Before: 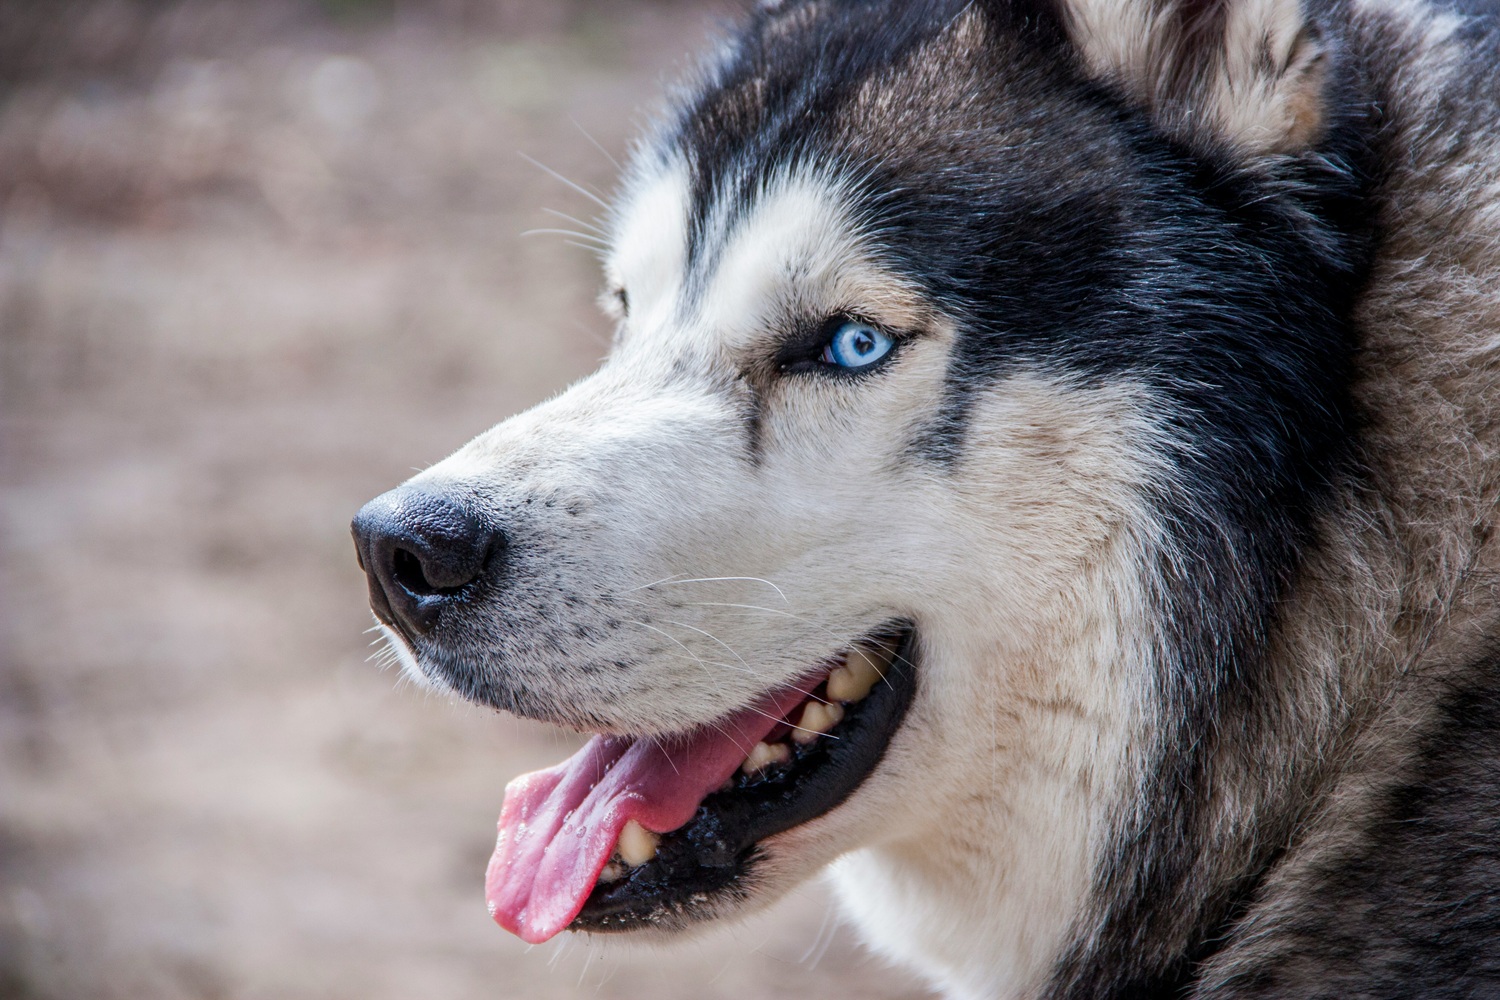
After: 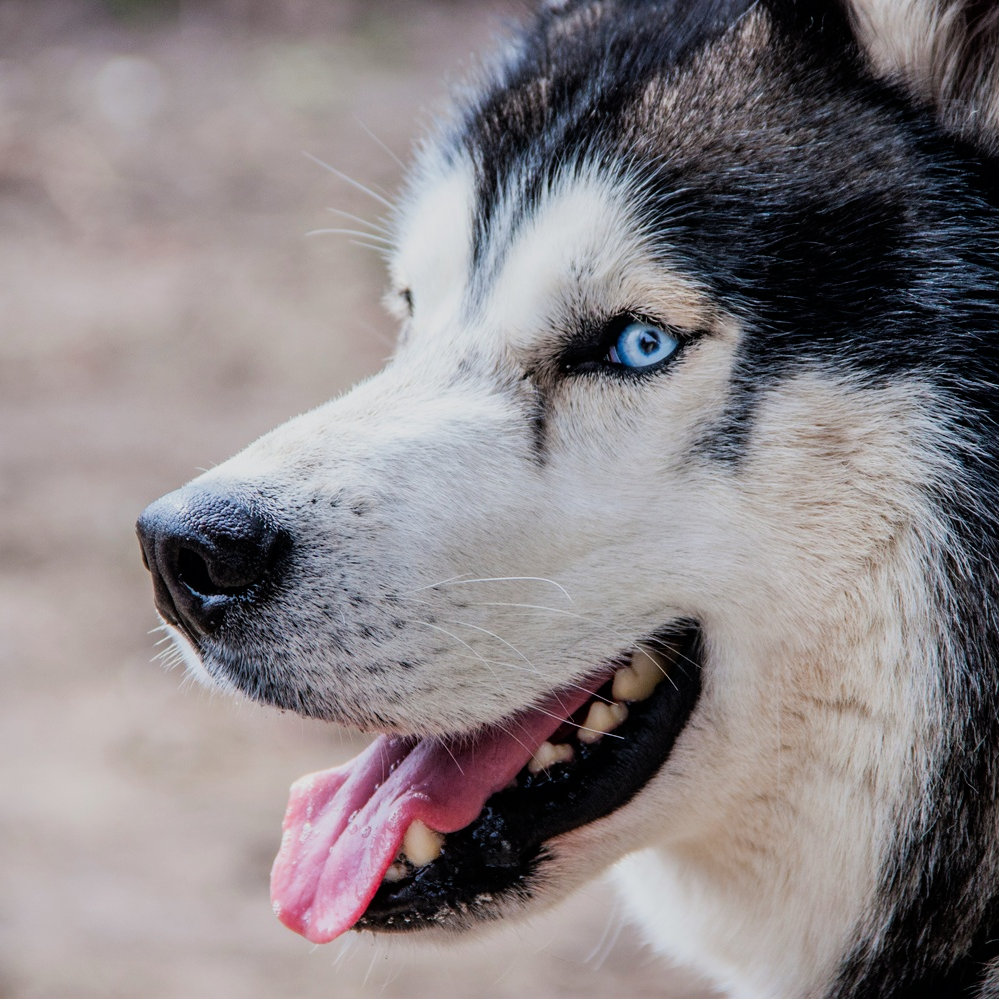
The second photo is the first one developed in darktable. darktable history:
crop and rotate: left 14.385%, right 18.948%
filmic rgb: threshold 3 EV, hardness 4.17, latitude 50%, contrast 1.1, preserve chrominance max RGB, color science v6 (2022), contrast in shadows safe, contrast in highlights safe, enable highlight reconstruction true
